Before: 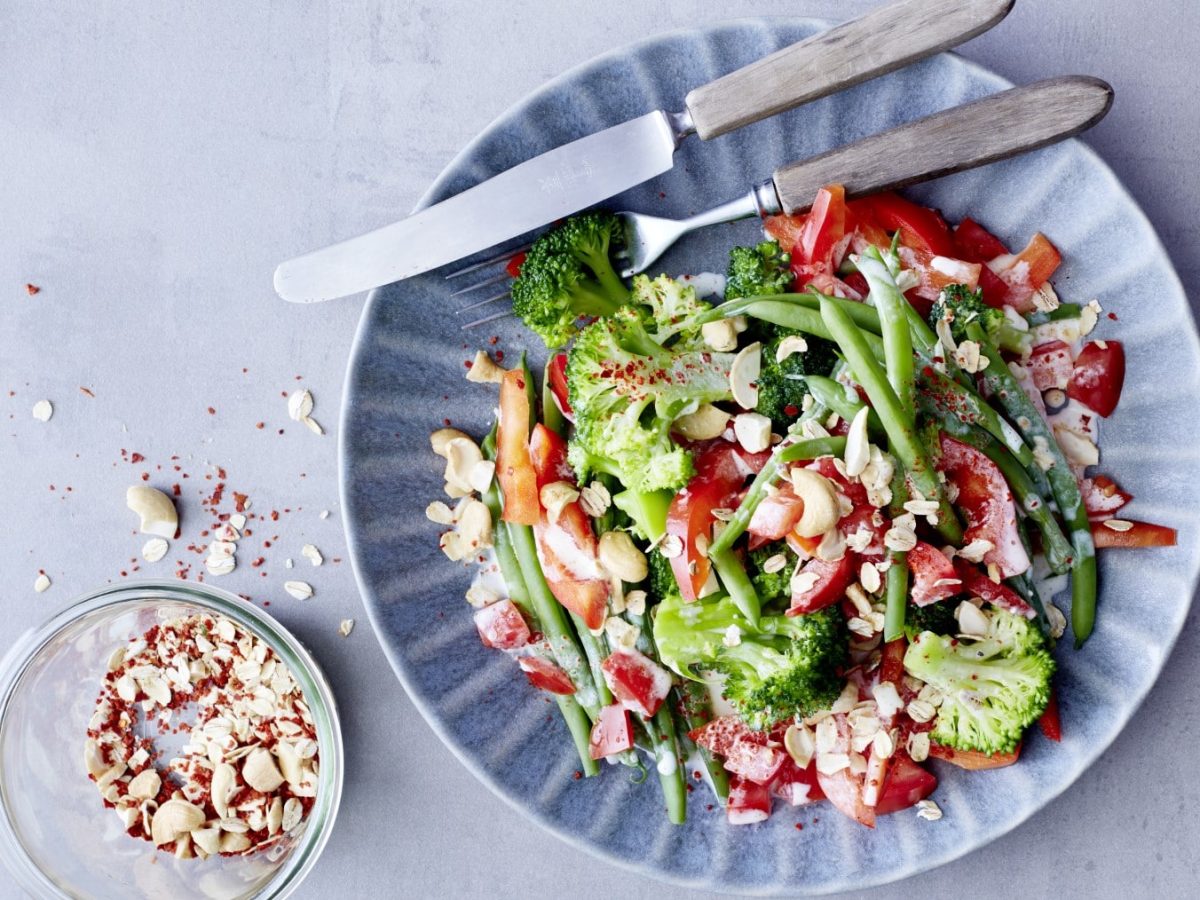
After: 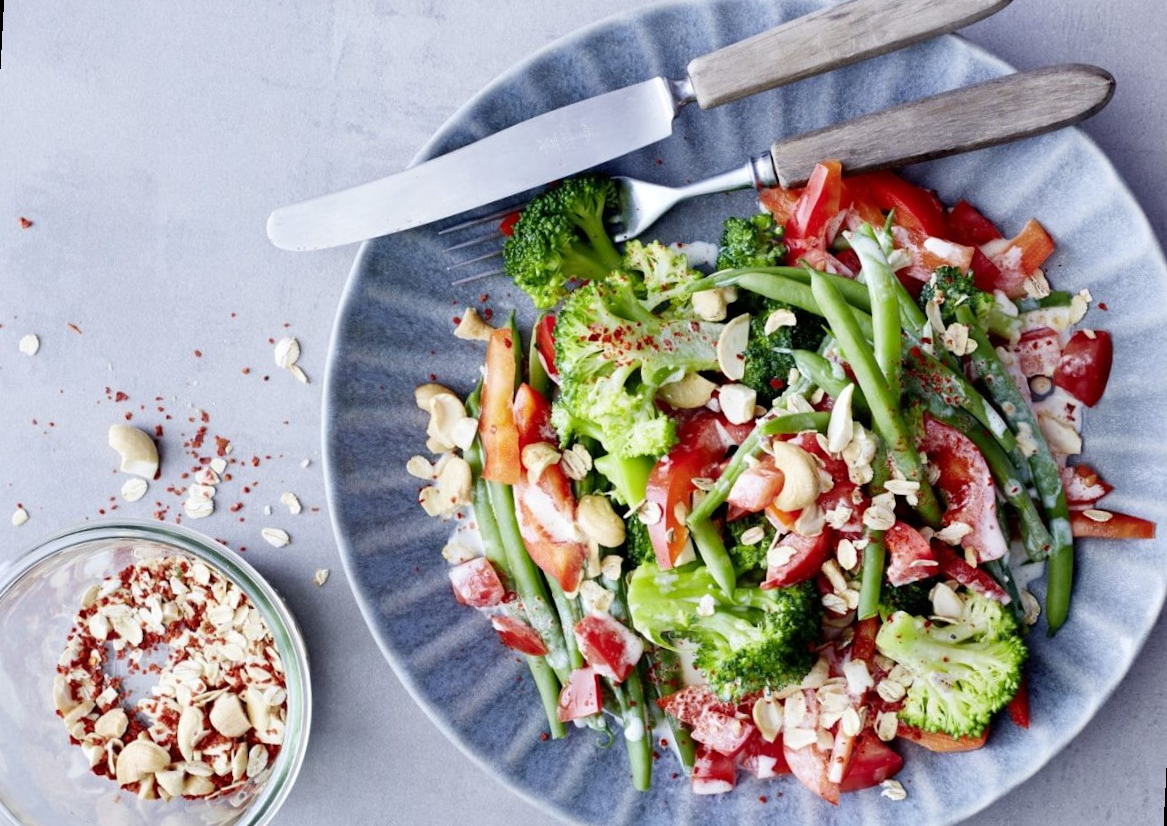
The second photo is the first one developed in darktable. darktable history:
rotate and perspective: rotation 3°, crop left 0.031, crop right 0.969, crop top 0.07, crop bottom 0.93
